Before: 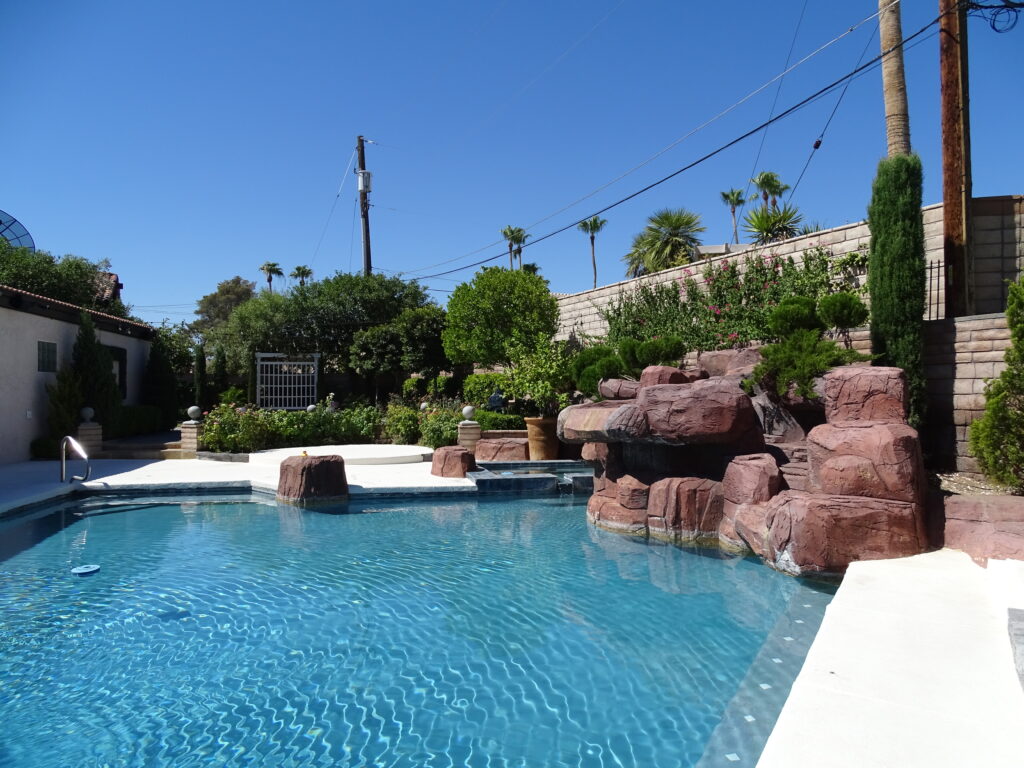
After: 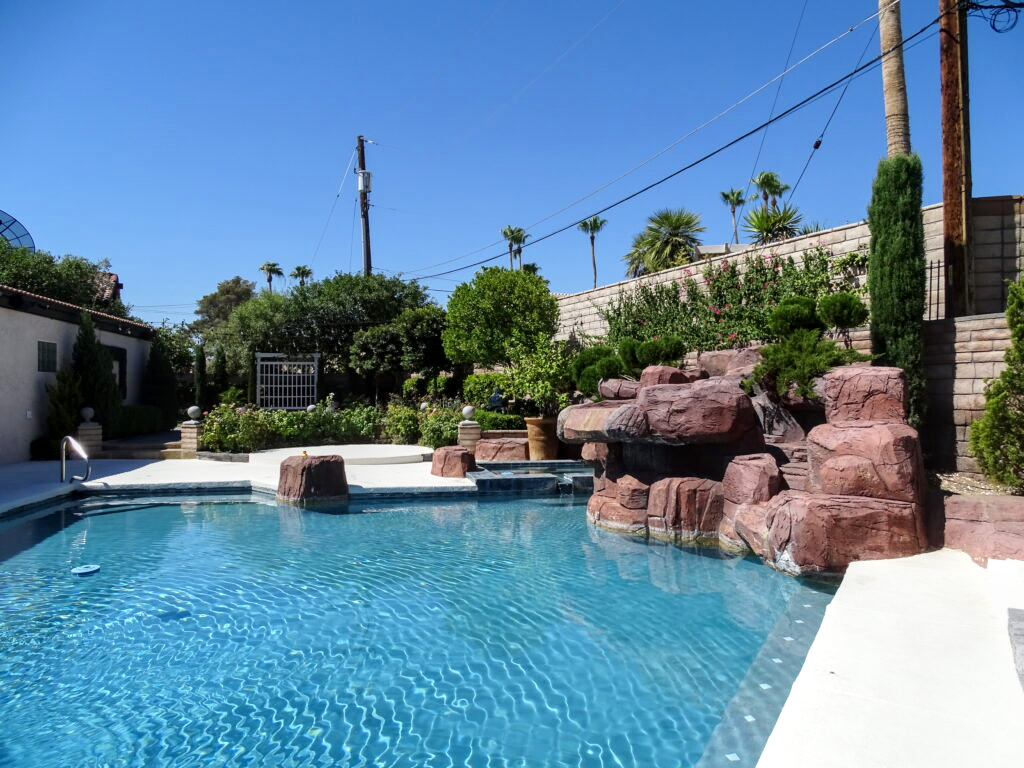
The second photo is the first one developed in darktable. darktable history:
tone curve: curves: ch0 [(0, 0) (0.641, 0.691) (1, 1)]
local contrast: on, module defaults
